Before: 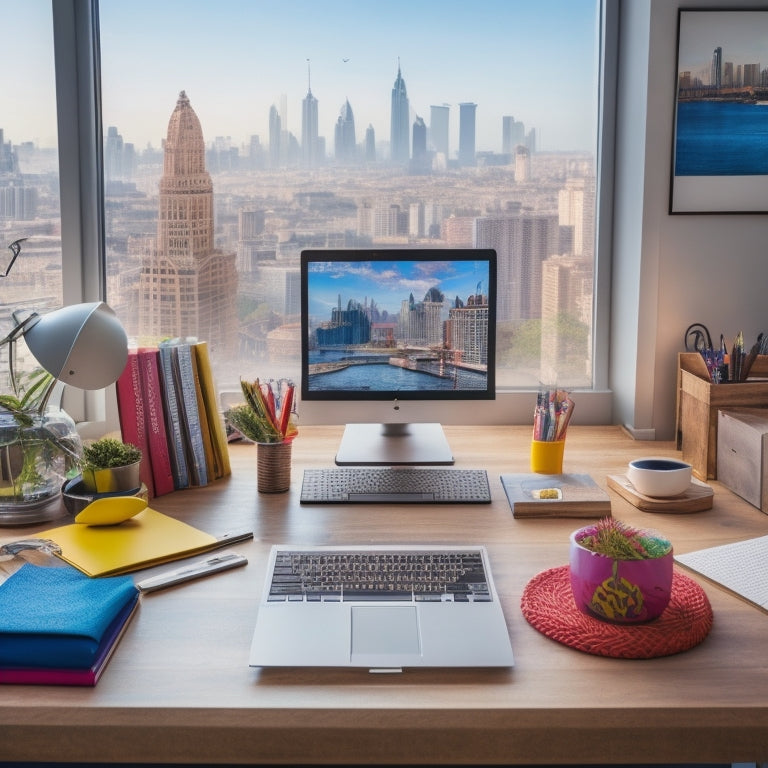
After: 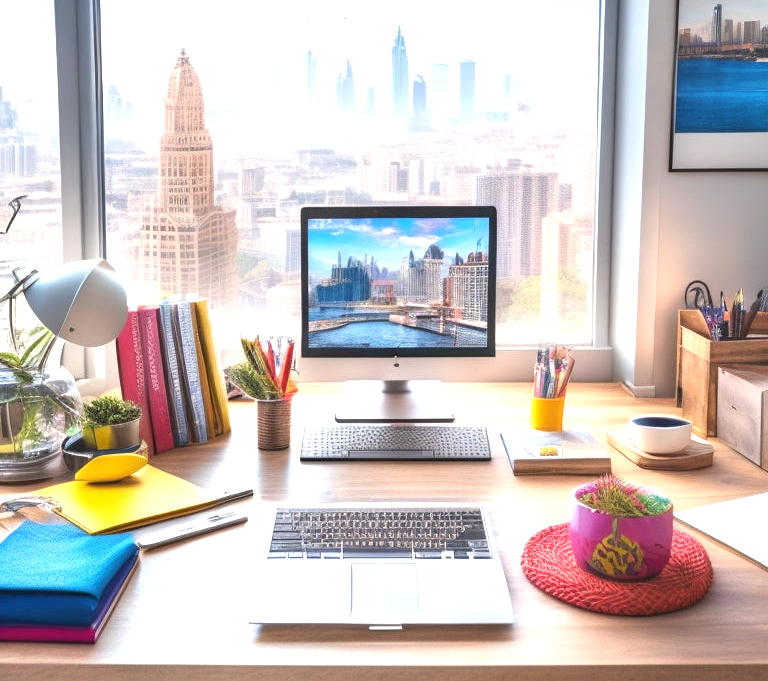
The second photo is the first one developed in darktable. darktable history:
crop and rotate: top 5.609%, bottom 5.609%
exposure: black level correction 0, exposure 1.2 EV, compensate exposure bias true, compensate highlight preservation false
